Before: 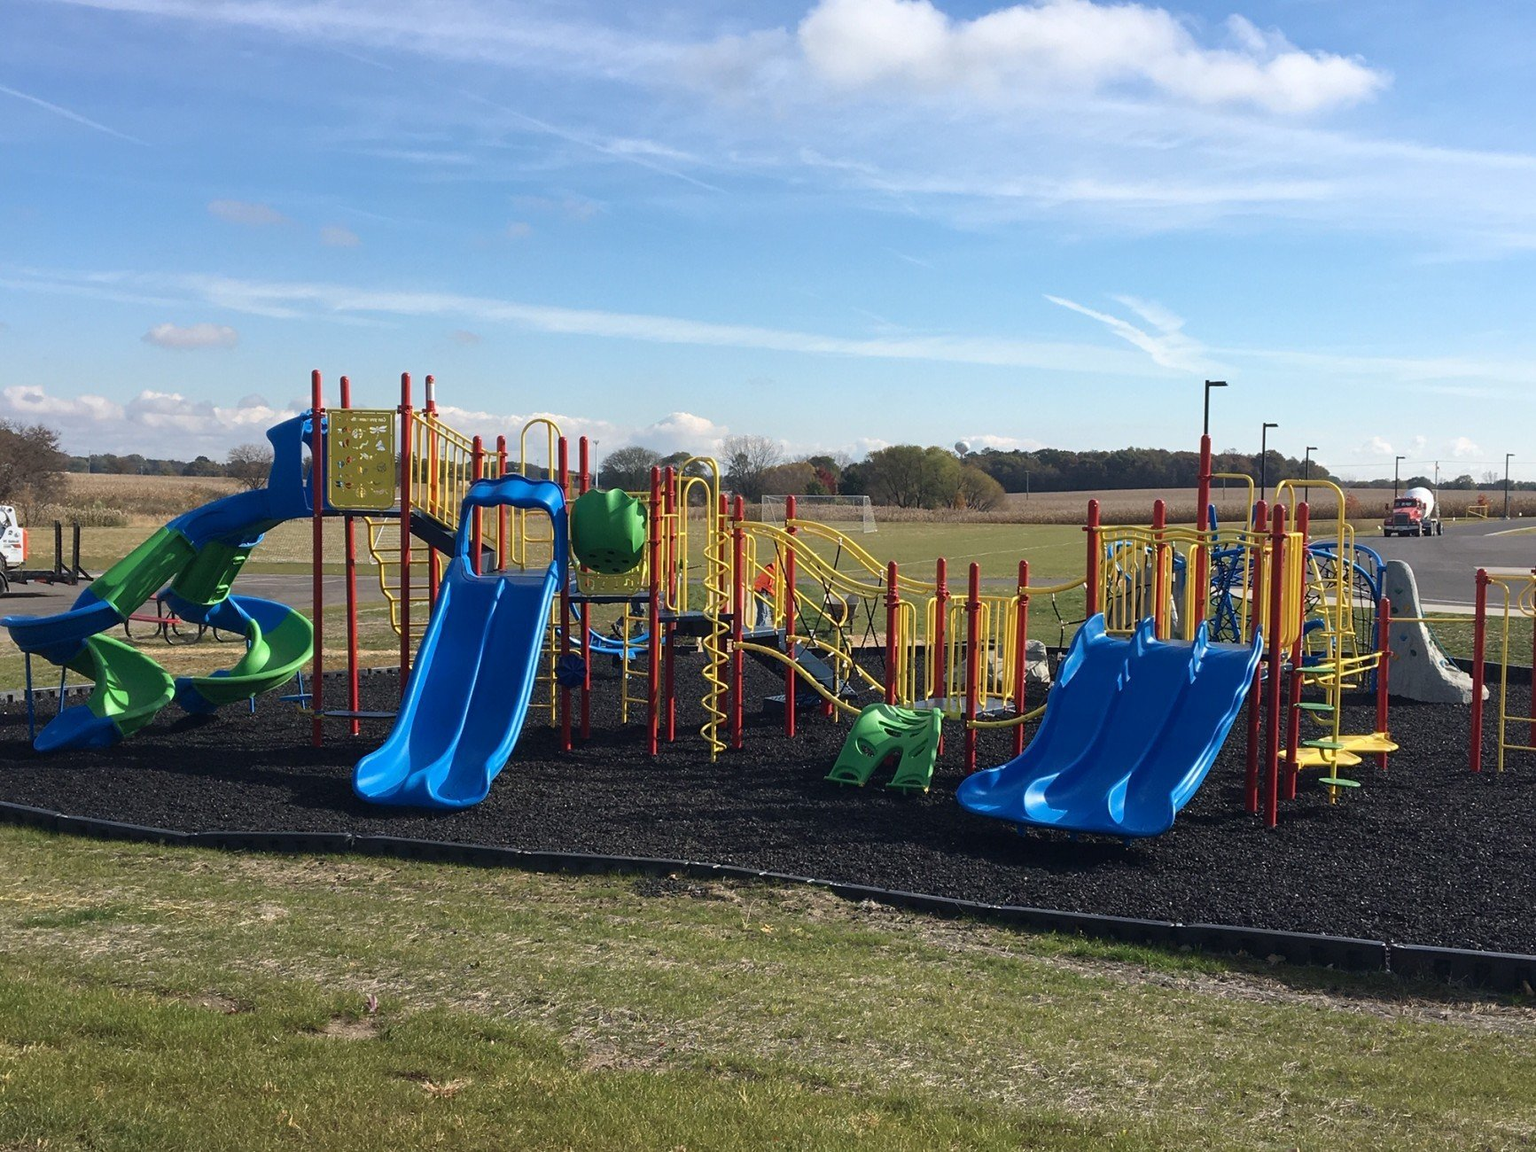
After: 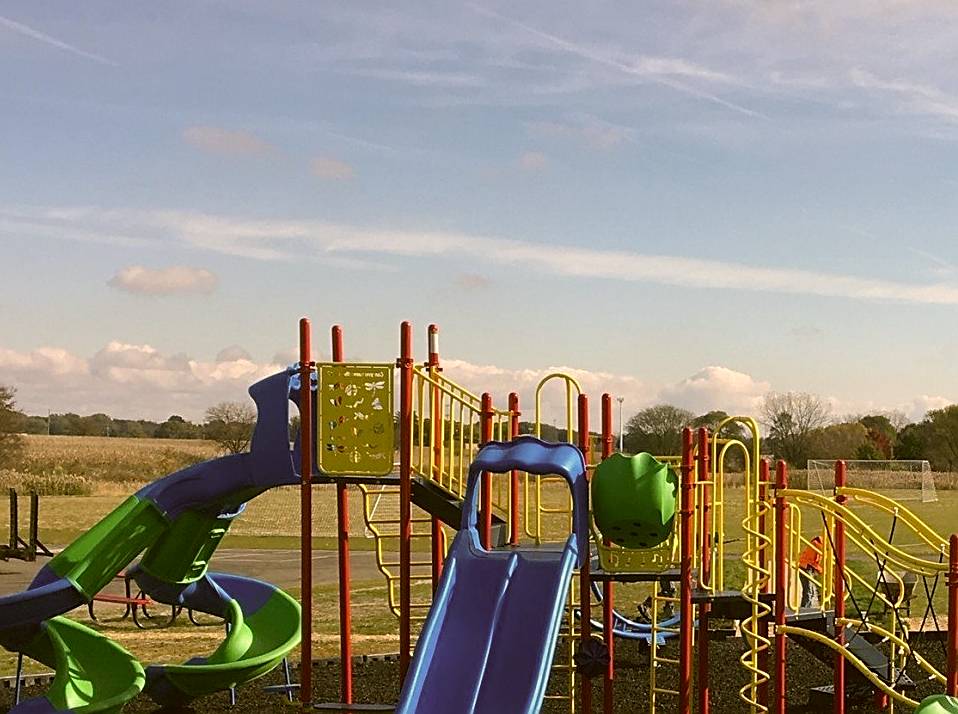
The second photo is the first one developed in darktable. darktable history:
crop and rotate: left 3.027%, top 7.681%, right 41.684%, bottom 37.327%
color correction: highlights a* 8.66, highlights b* 15.62, shadows a* -0.333, shadows b* 26.87
sharpen: on, module defaults
